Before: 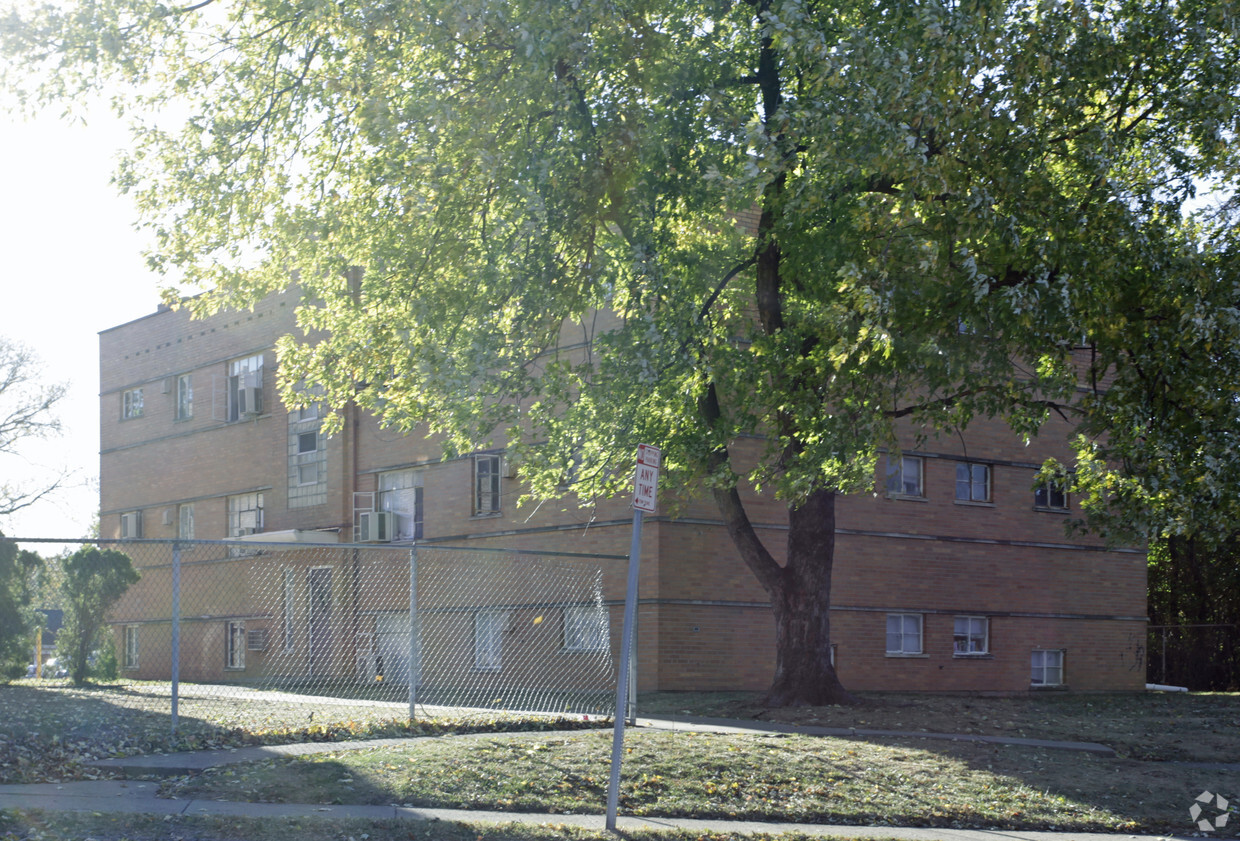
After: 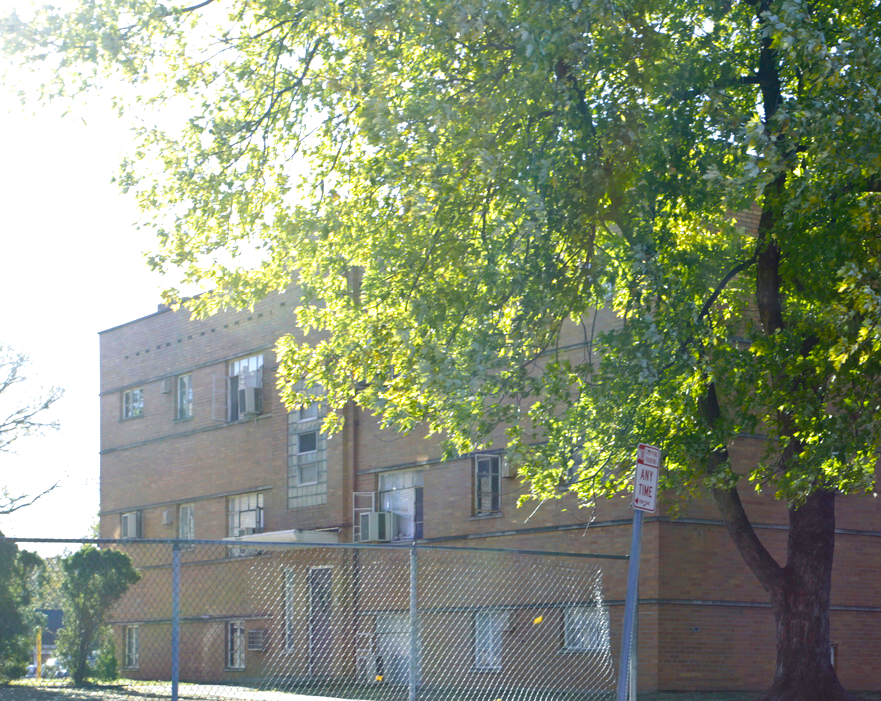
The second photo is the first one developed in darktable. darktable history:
color balance rgb: linear chroma grading › global chroma 9%, perceptual saturation grading › global saturation 36%, perceptual saturation grading › shadows 35%, perceptual brilliance grading › global brilliance 15%, perceptual brilliance grading › shadows -35%, global vibrance 15%
crop: right 28.885%, bottom 16.626%
contrast brightness saturation: contrast -0.1, saturation -0.1
